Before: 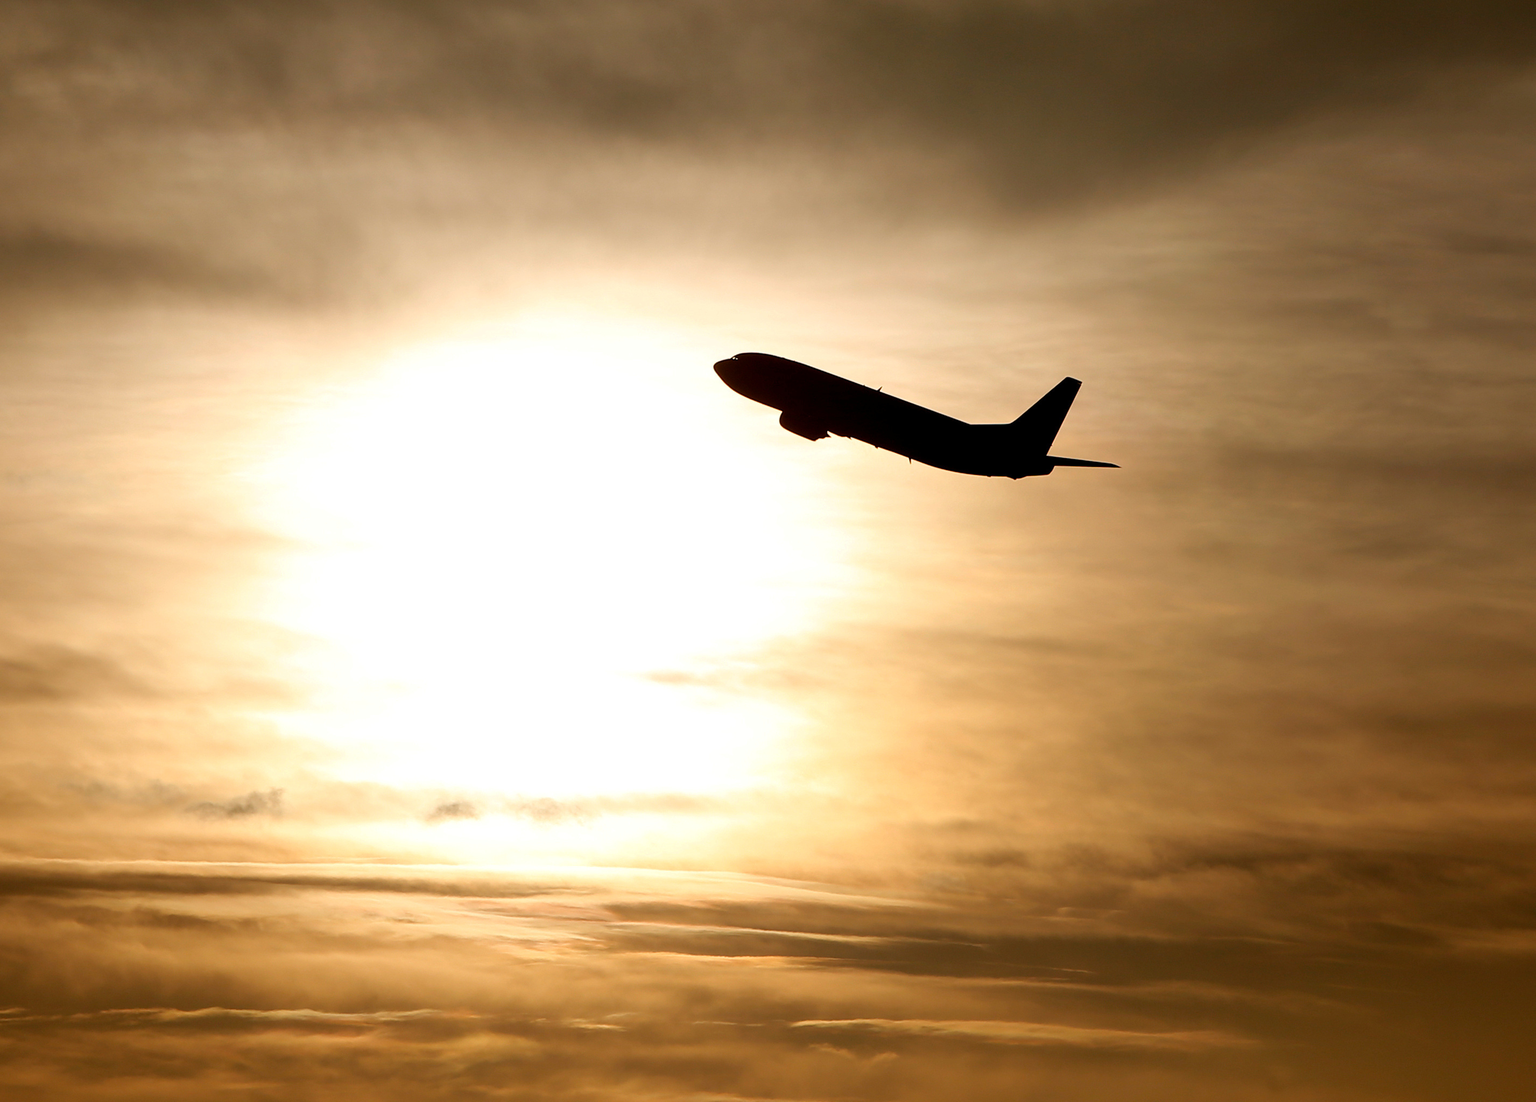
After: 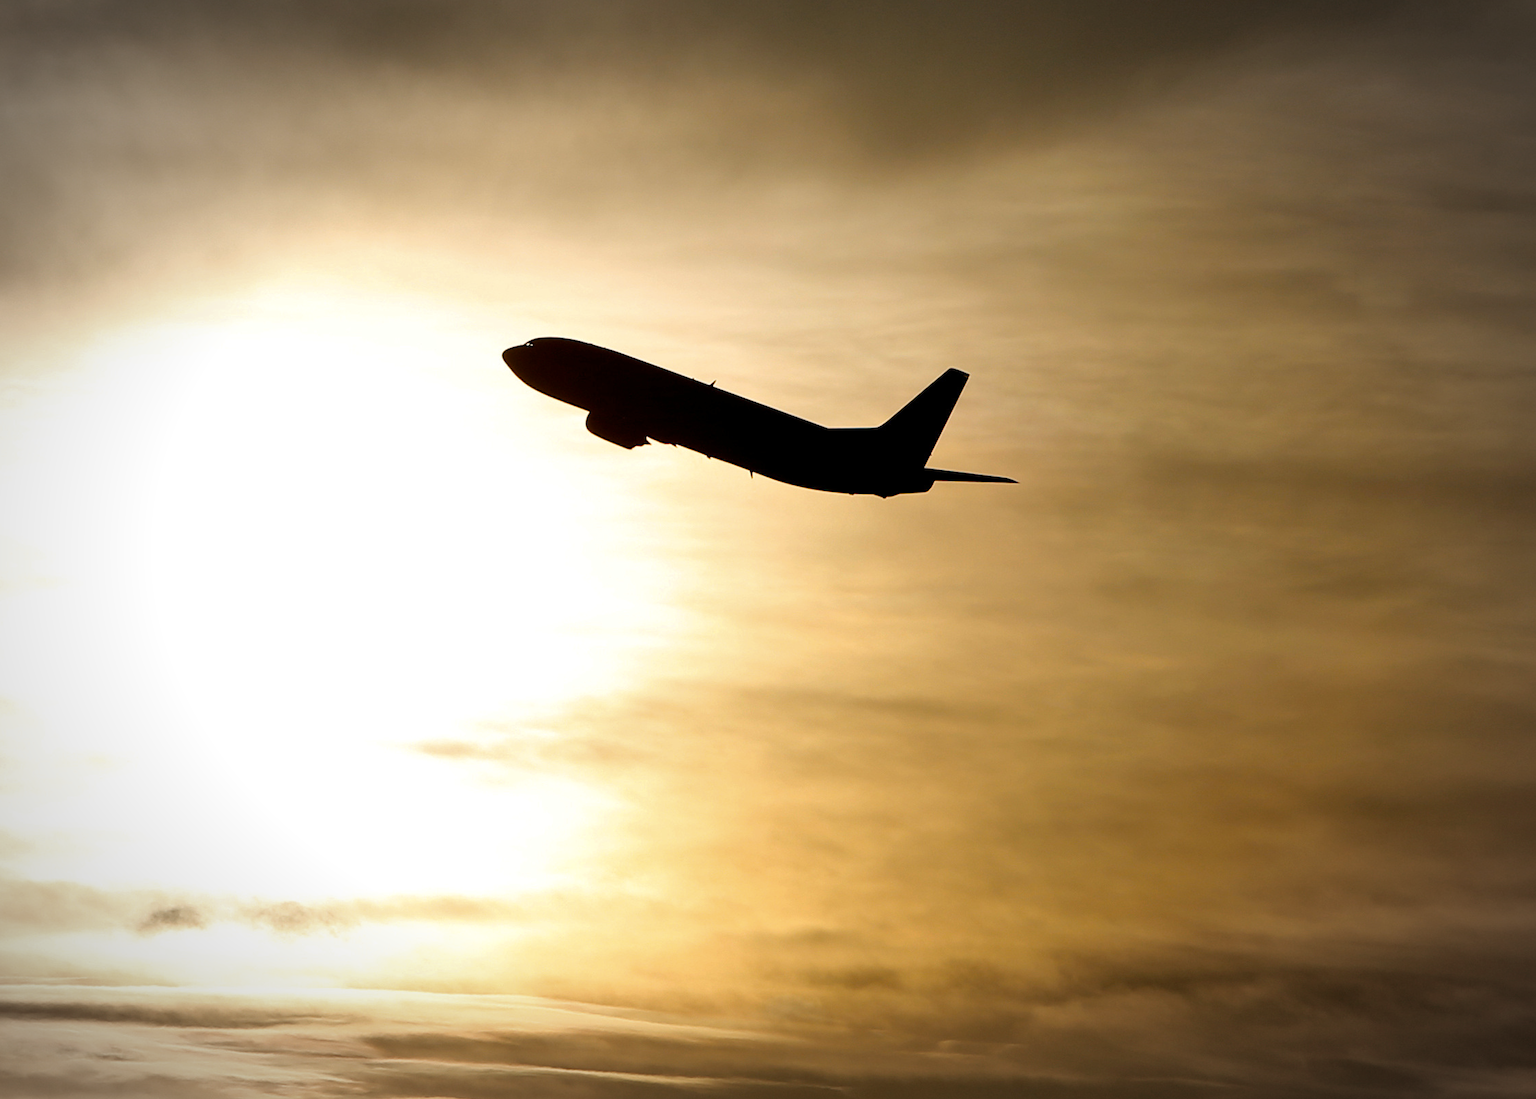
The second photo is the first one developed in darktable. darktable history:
vignetting: automatic ratio true
color contrast: green-magenta contrast 0.8, blue-yellow contrast 1.1, unbound 0
shadows and highlights: shadows 37.27, highlights -28.18, soften with gaussian
crop and rotate: left 20.74%, top 7.912%, right 0.375%, bottom 13.378%
